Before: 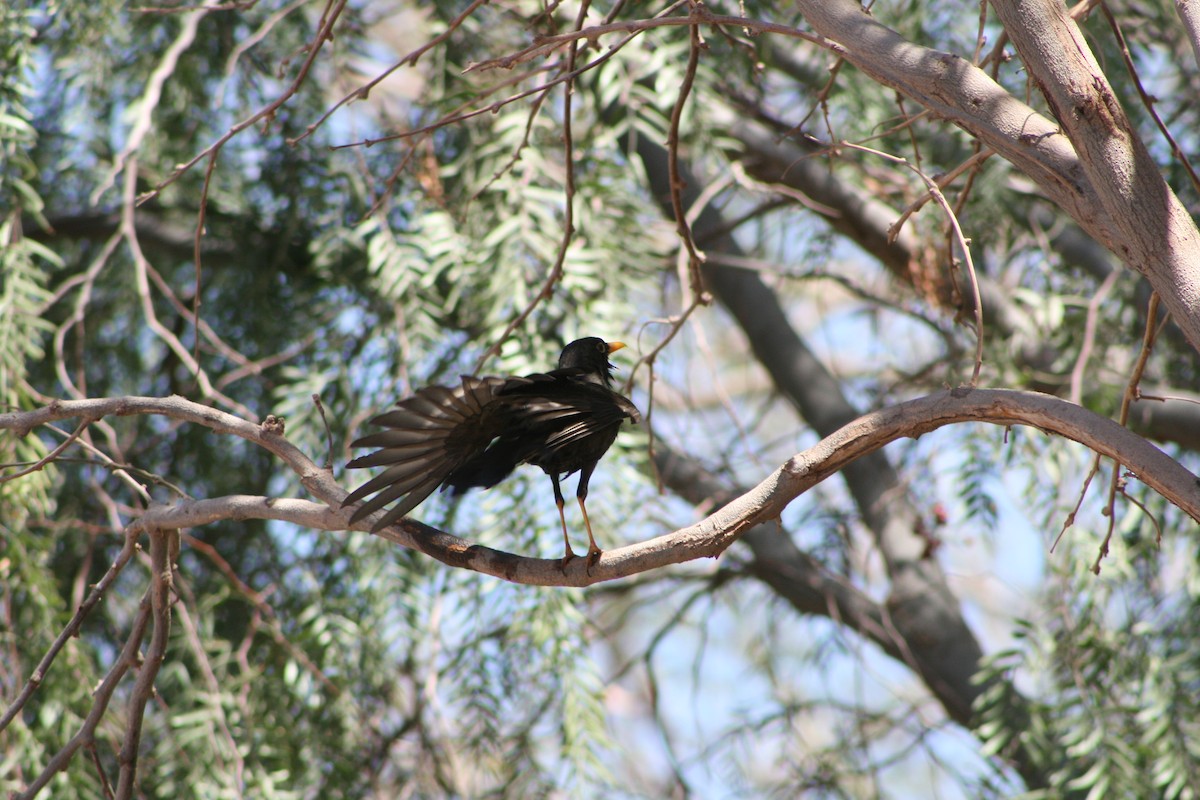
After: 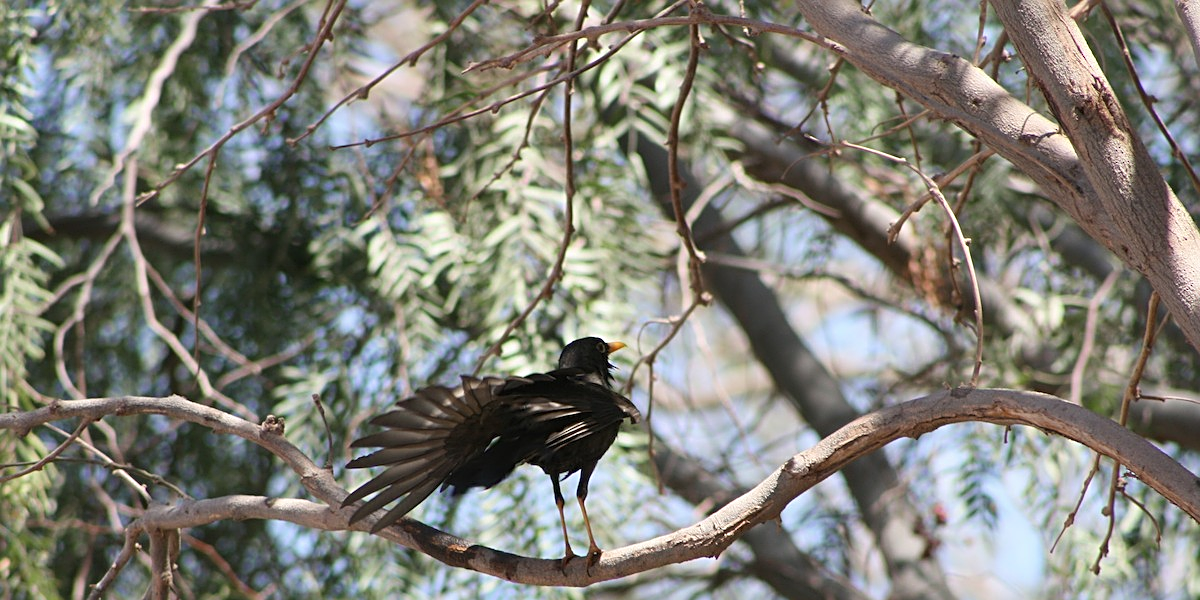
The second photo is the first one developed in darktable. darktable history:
sharpen: on, module defaults
contrast brightness saturation: saturation -0.05
crop: bottom 24.967%
